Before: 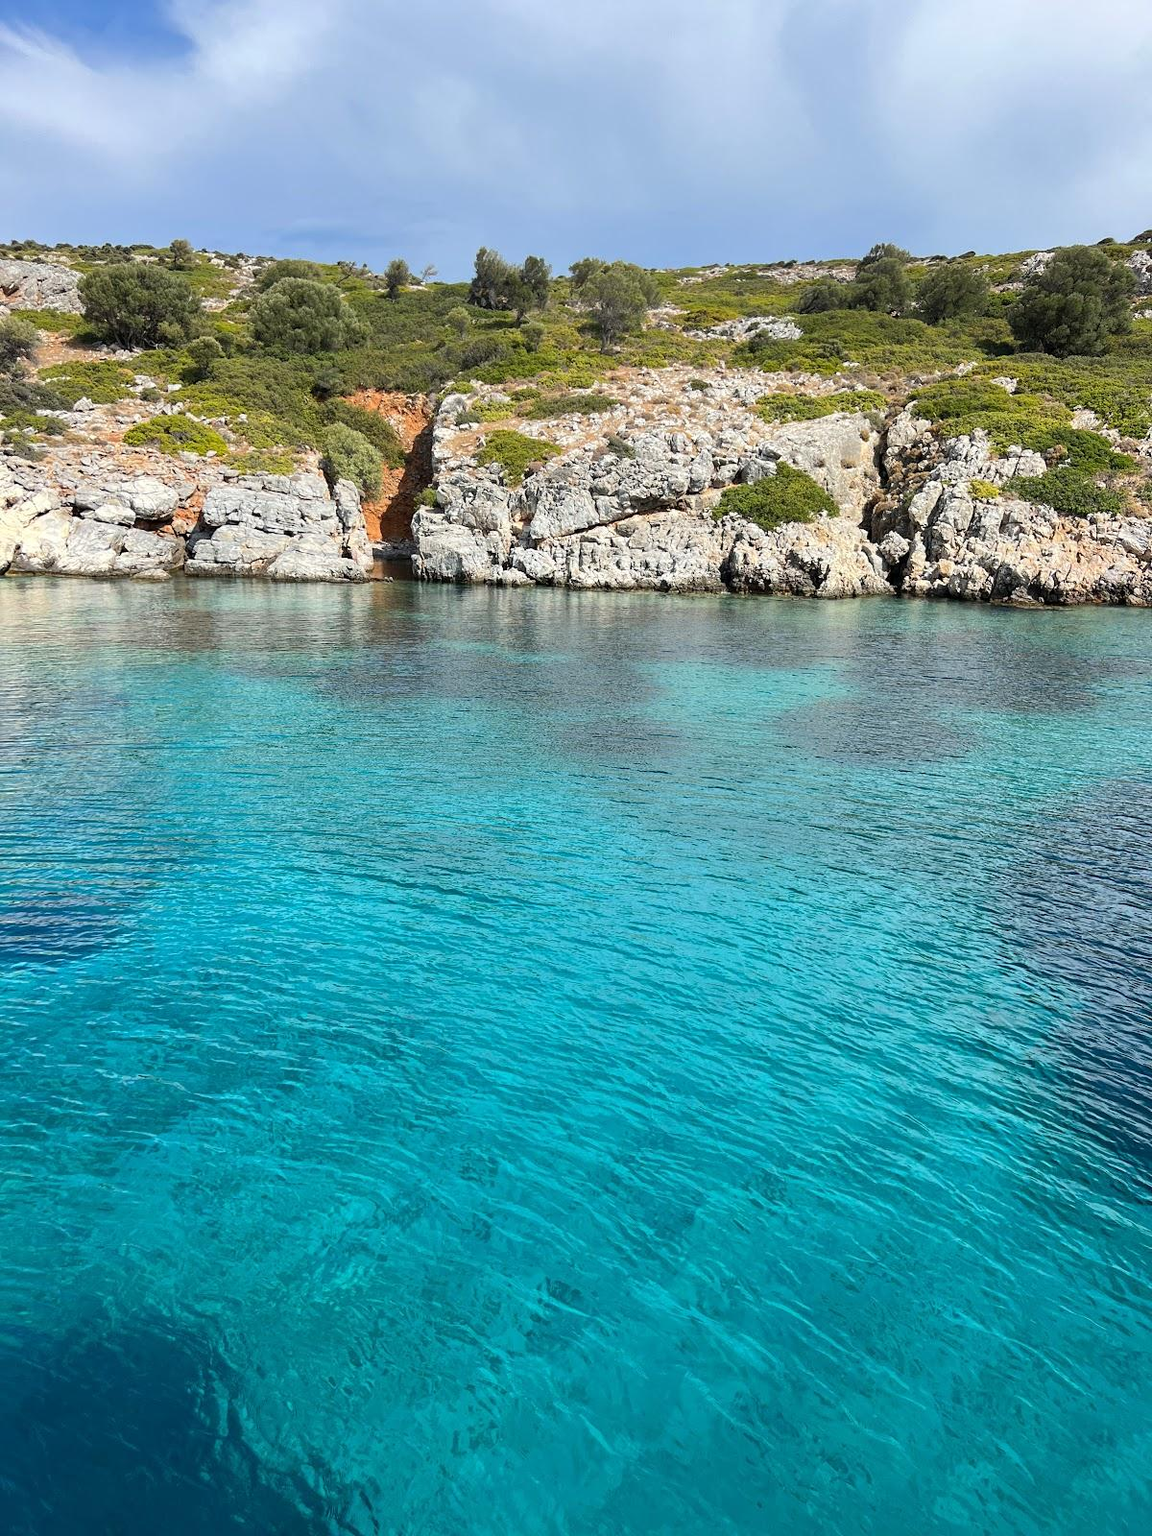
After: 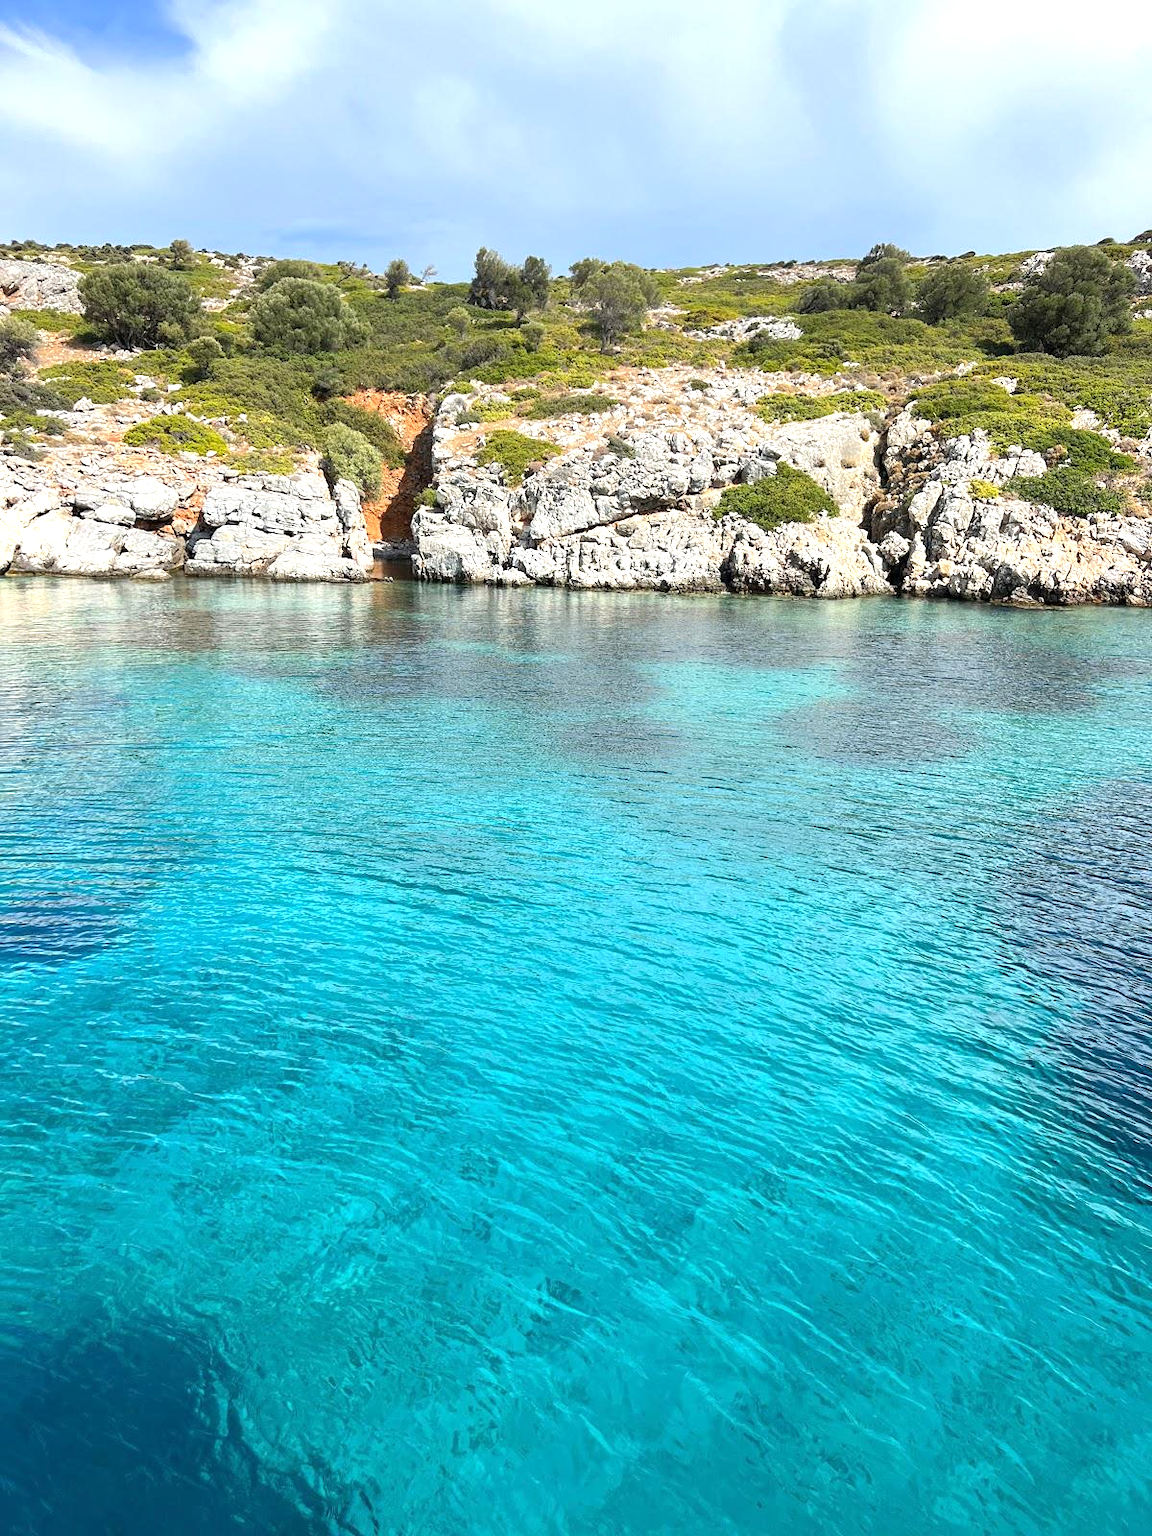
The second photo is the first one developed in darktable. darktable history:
exposure: exposure 0.581 EV, compensate highlight preservation false
